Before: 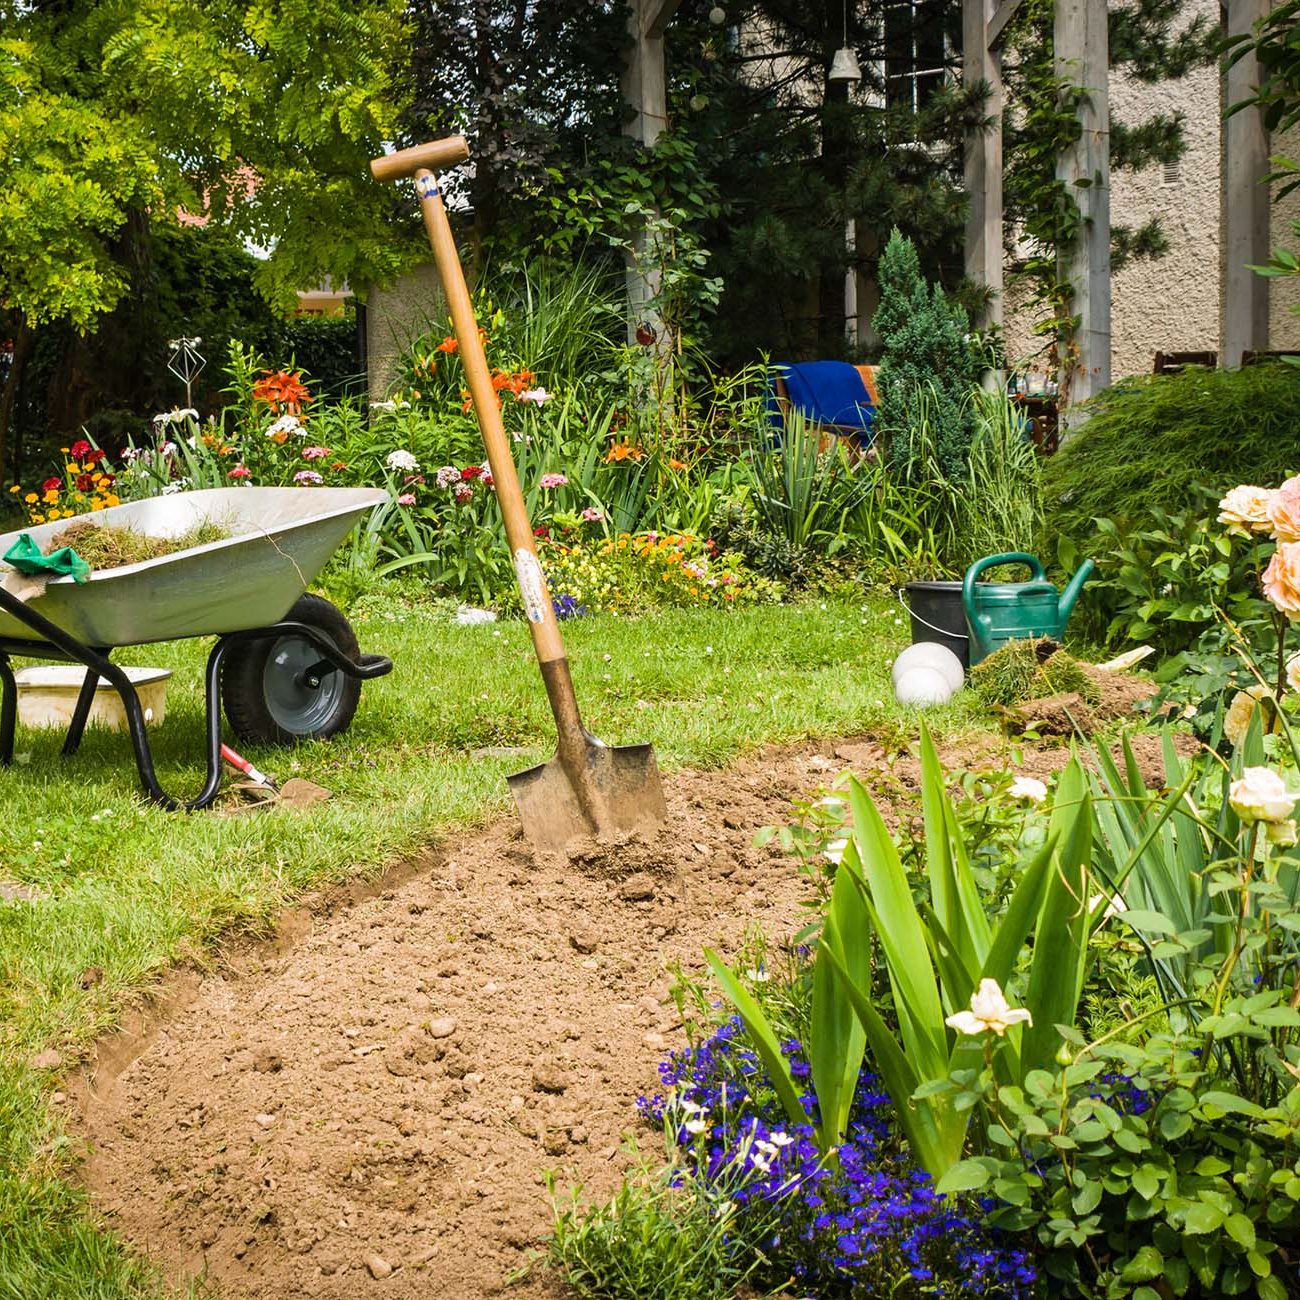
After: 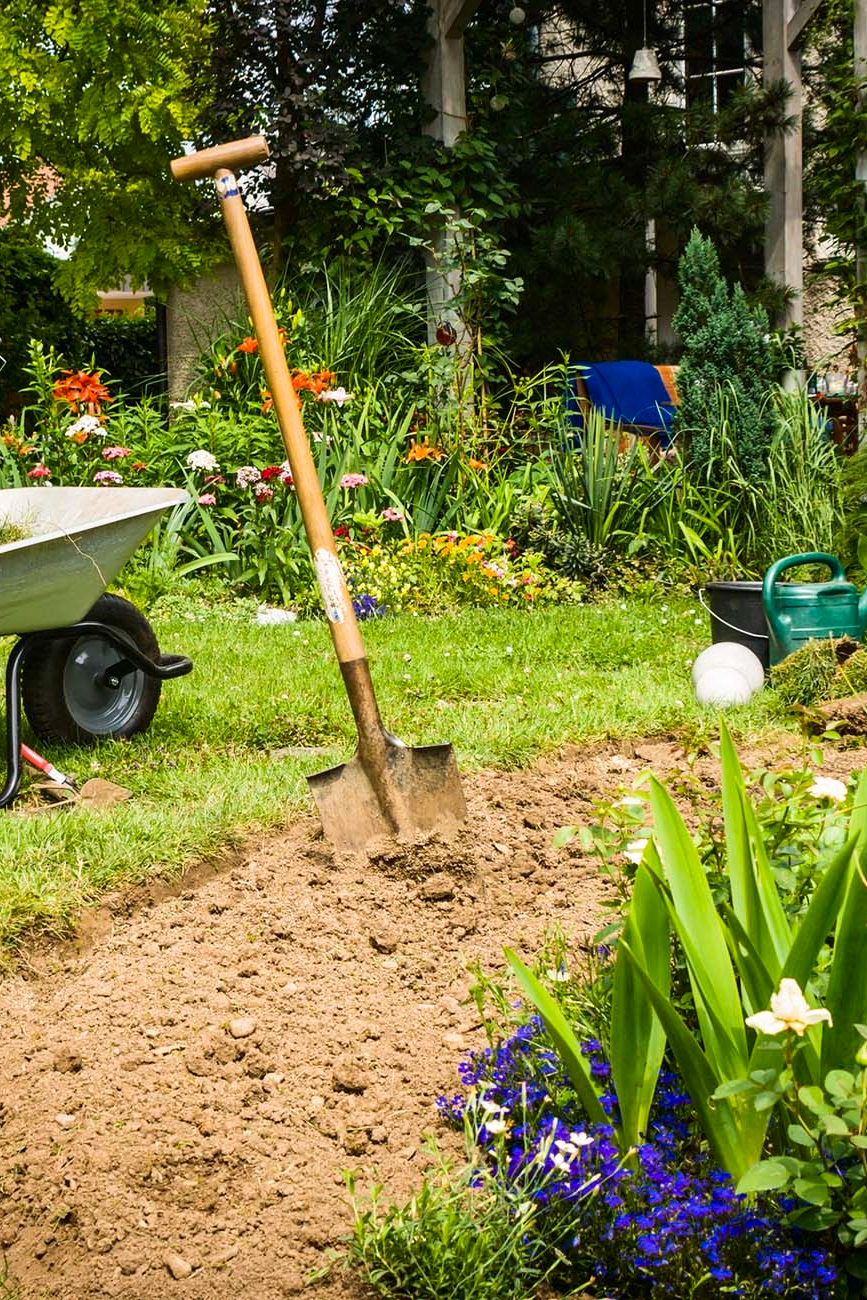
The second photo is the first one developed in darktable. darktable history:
crop: left 15.386%, right 17.905%
contrast brightness saturation: contrast 0.148, brightness -0.006, saturation 0.098
